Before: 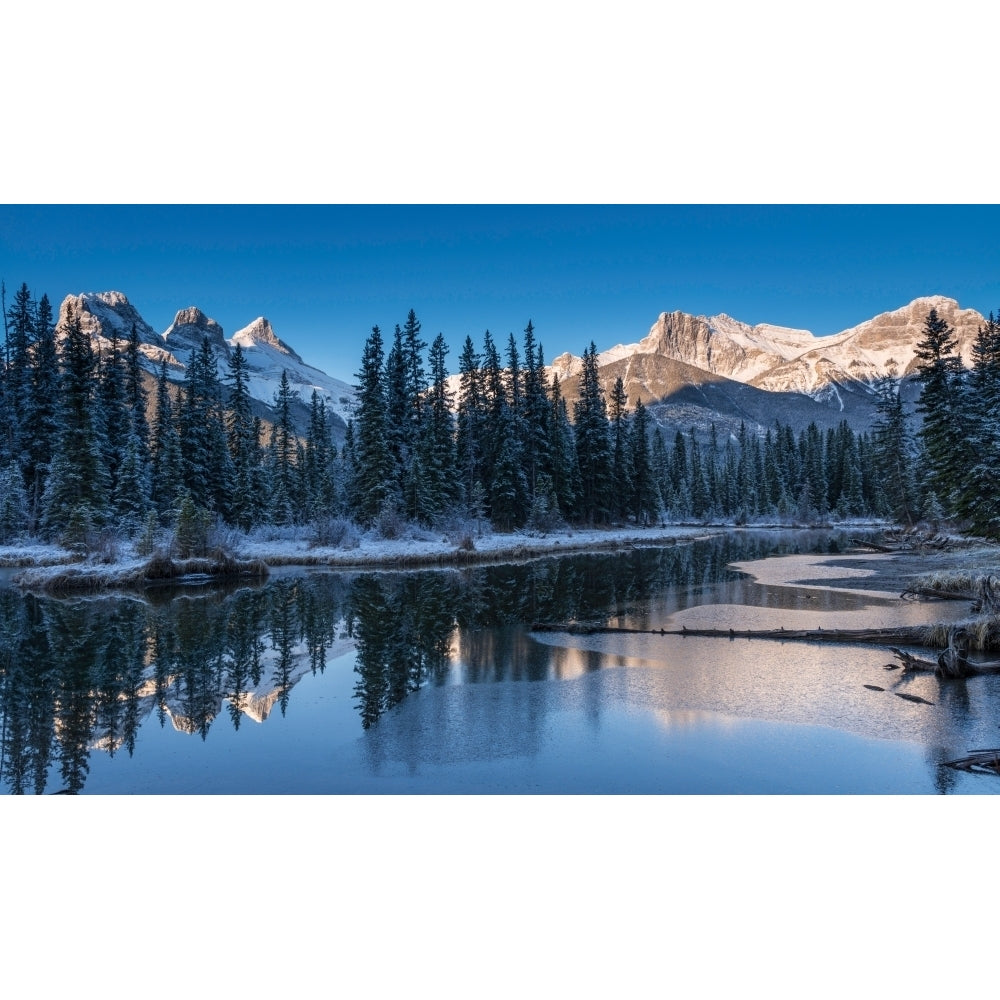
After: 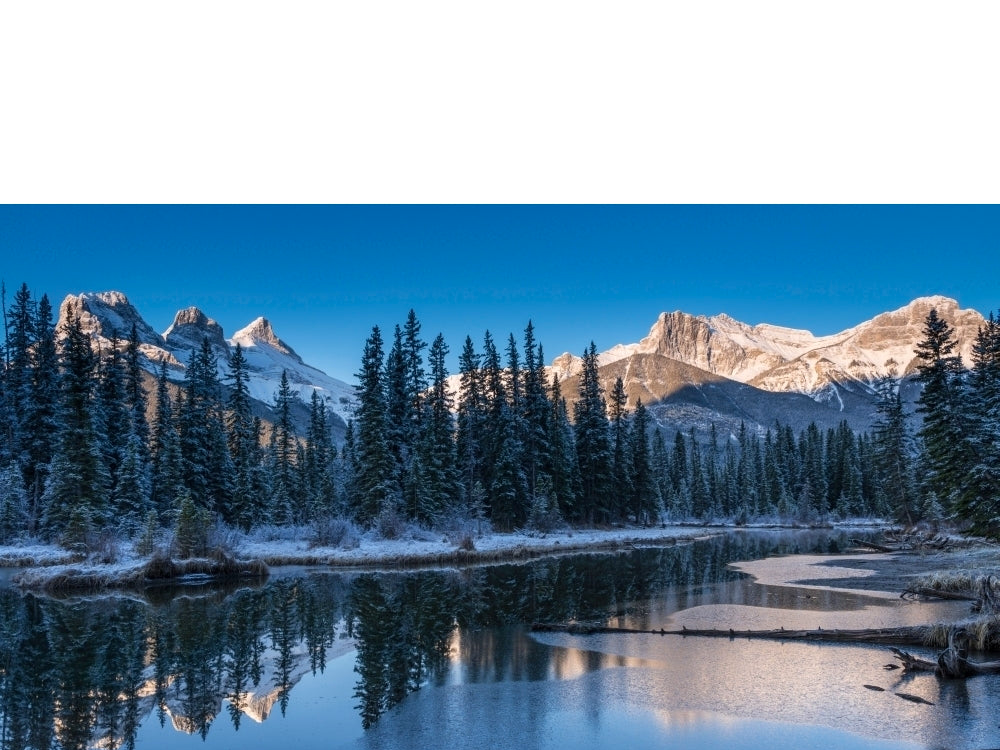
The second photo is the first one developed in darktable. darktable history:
crop: bottom 24.984%
contrast brightness saturation: contrast 0.036, saturation 0.075
